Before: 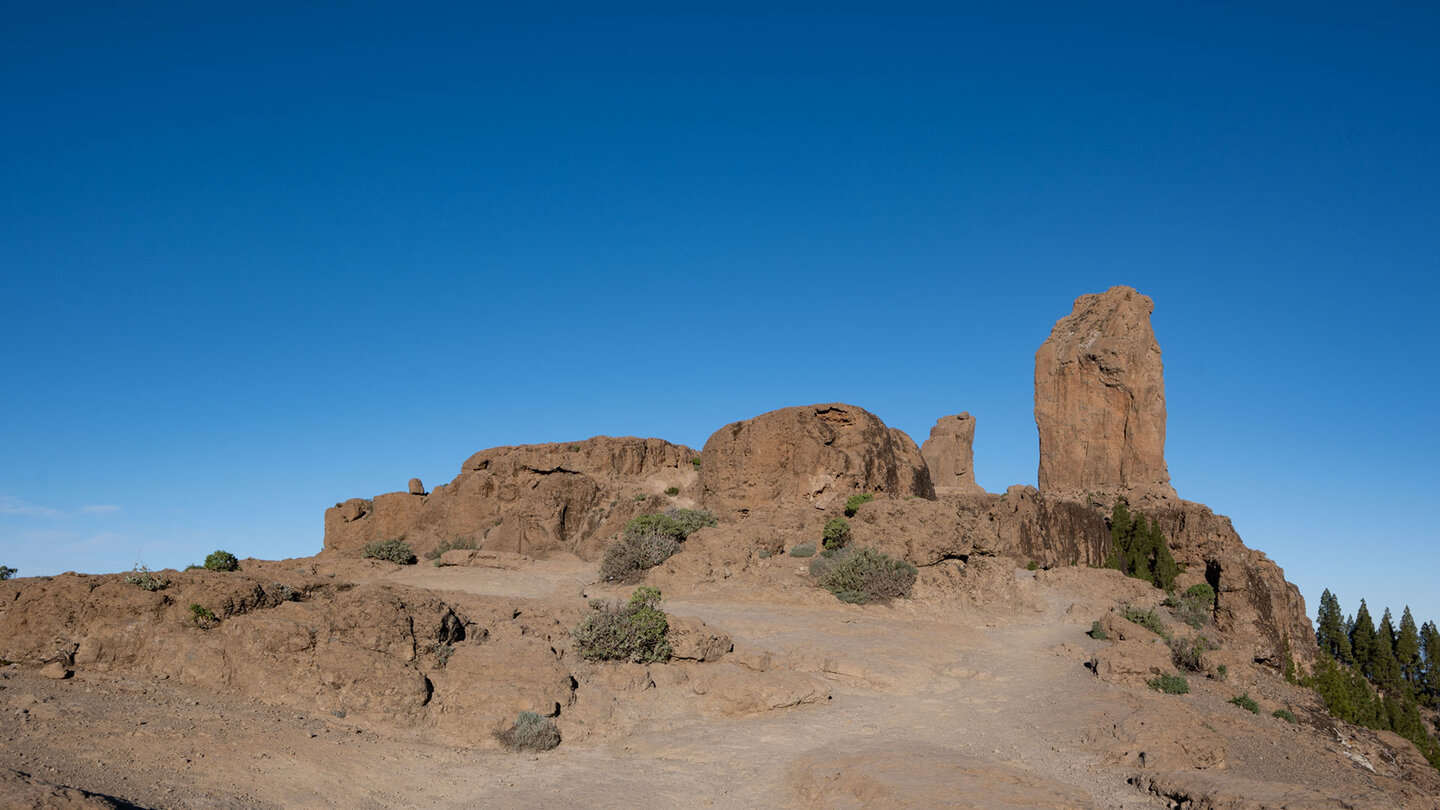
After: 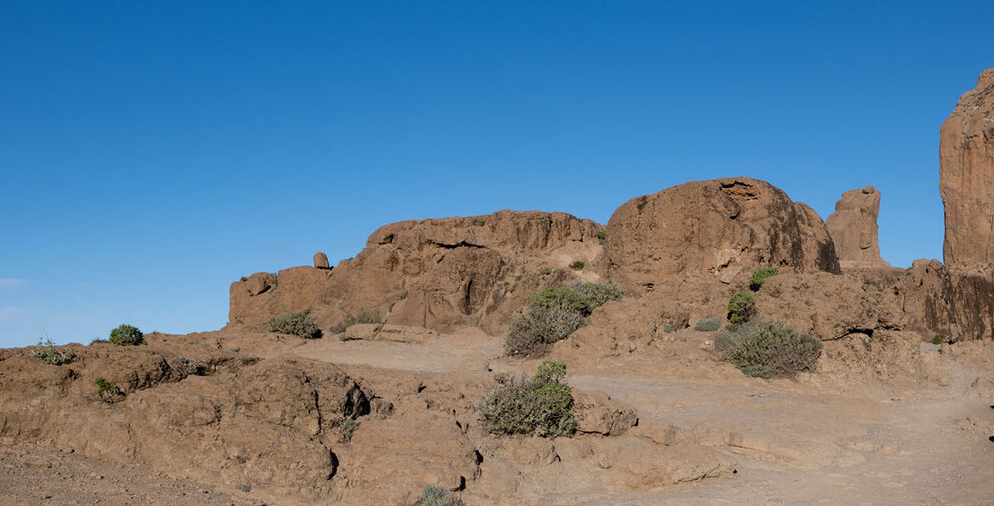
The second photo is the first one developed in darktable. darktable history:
tone equalizer: edges refinement/feathering 500, mask exposure compensation -1.57 EV, preserve details no
crop: left 6.615%, top 27.972%, right 23.759%, bottom 8.344%
